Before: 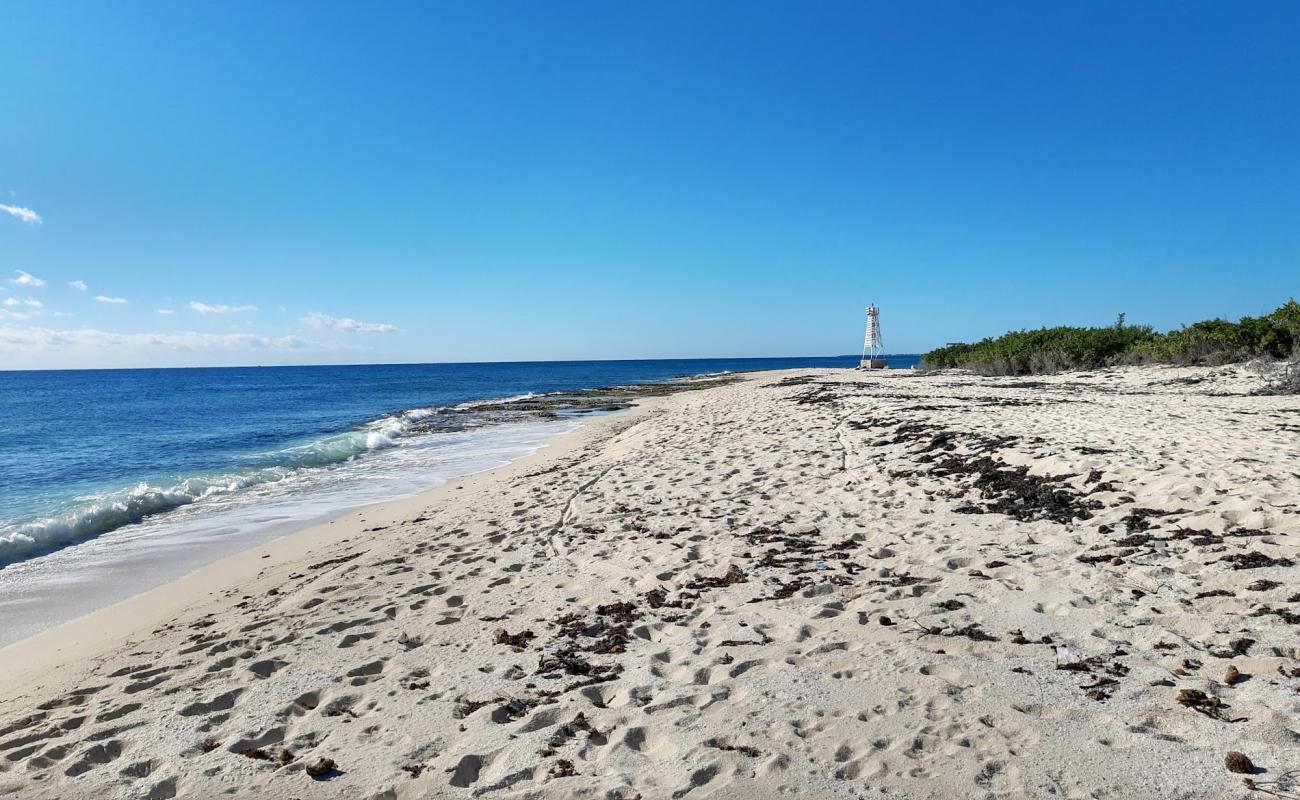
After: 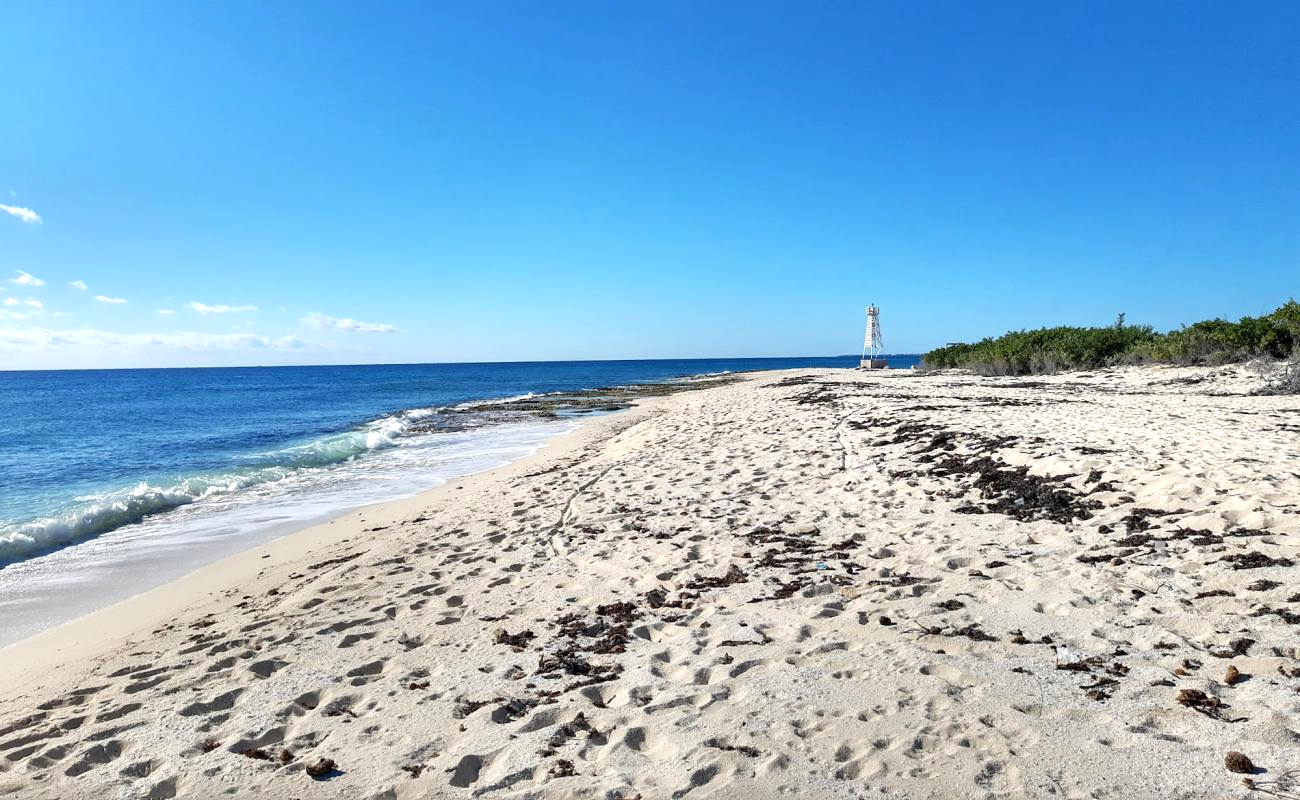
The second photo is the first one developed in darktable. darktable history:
exposure: exposure 0.372 EV, compensate exposure bias true, compensate highlight preservation false
